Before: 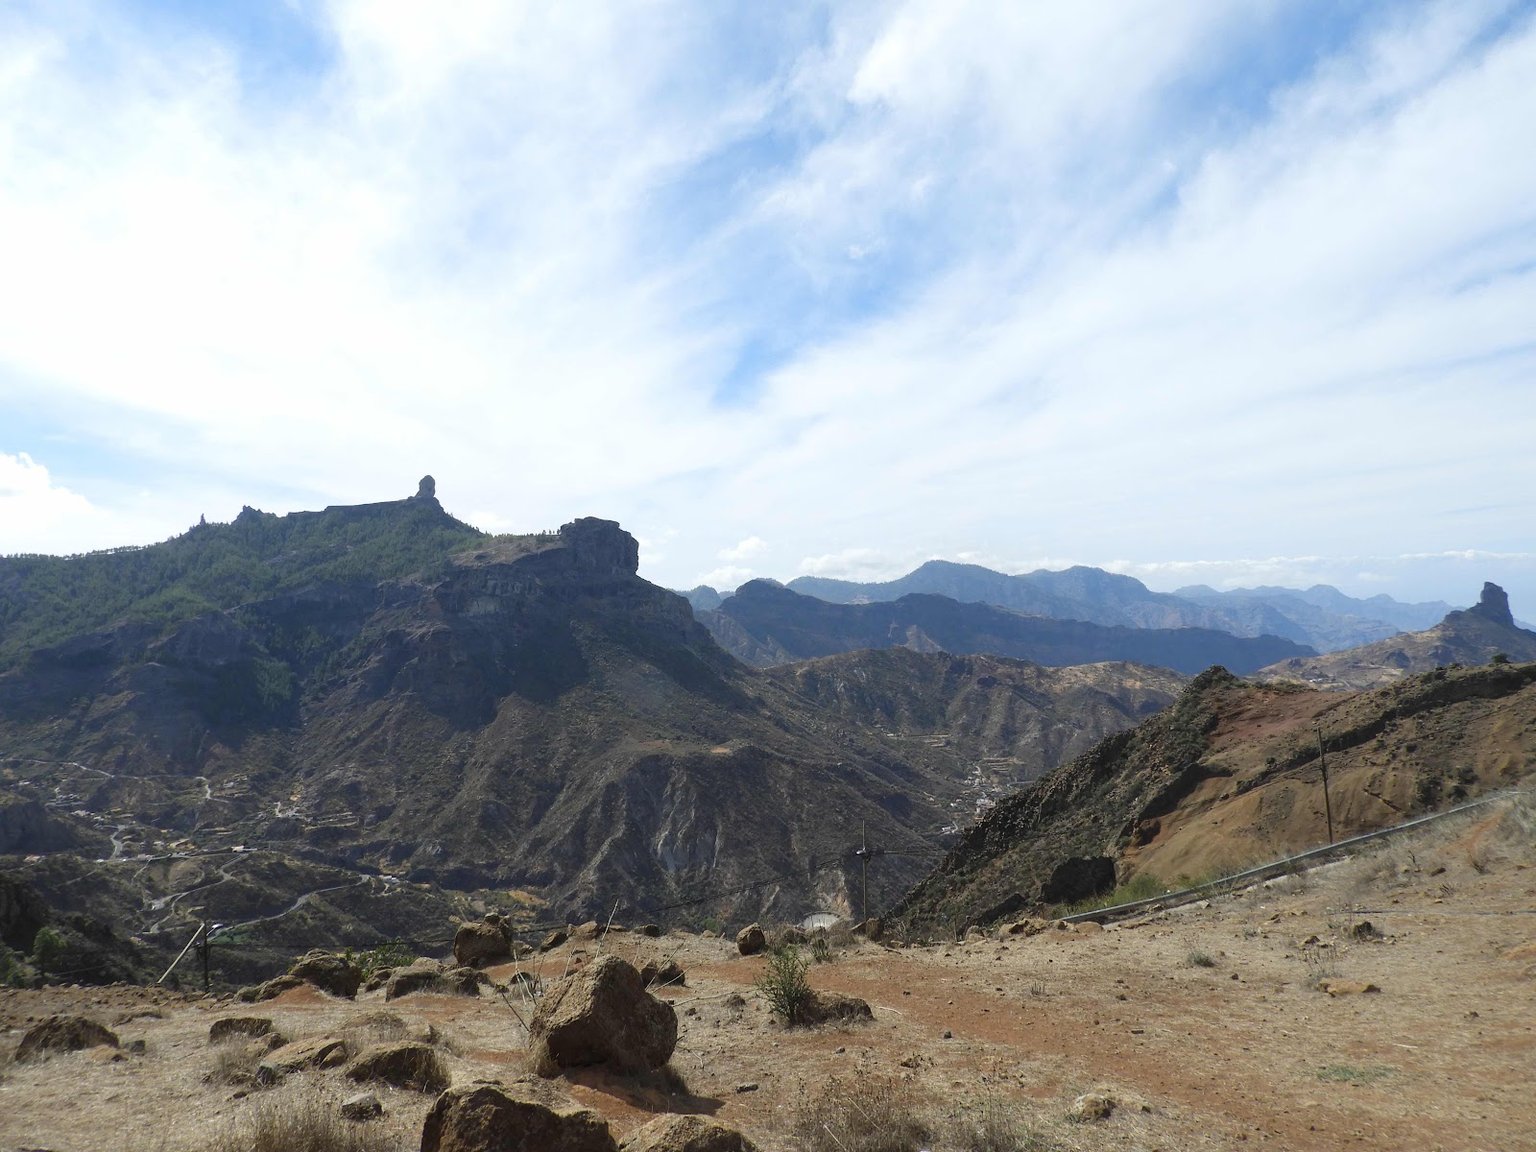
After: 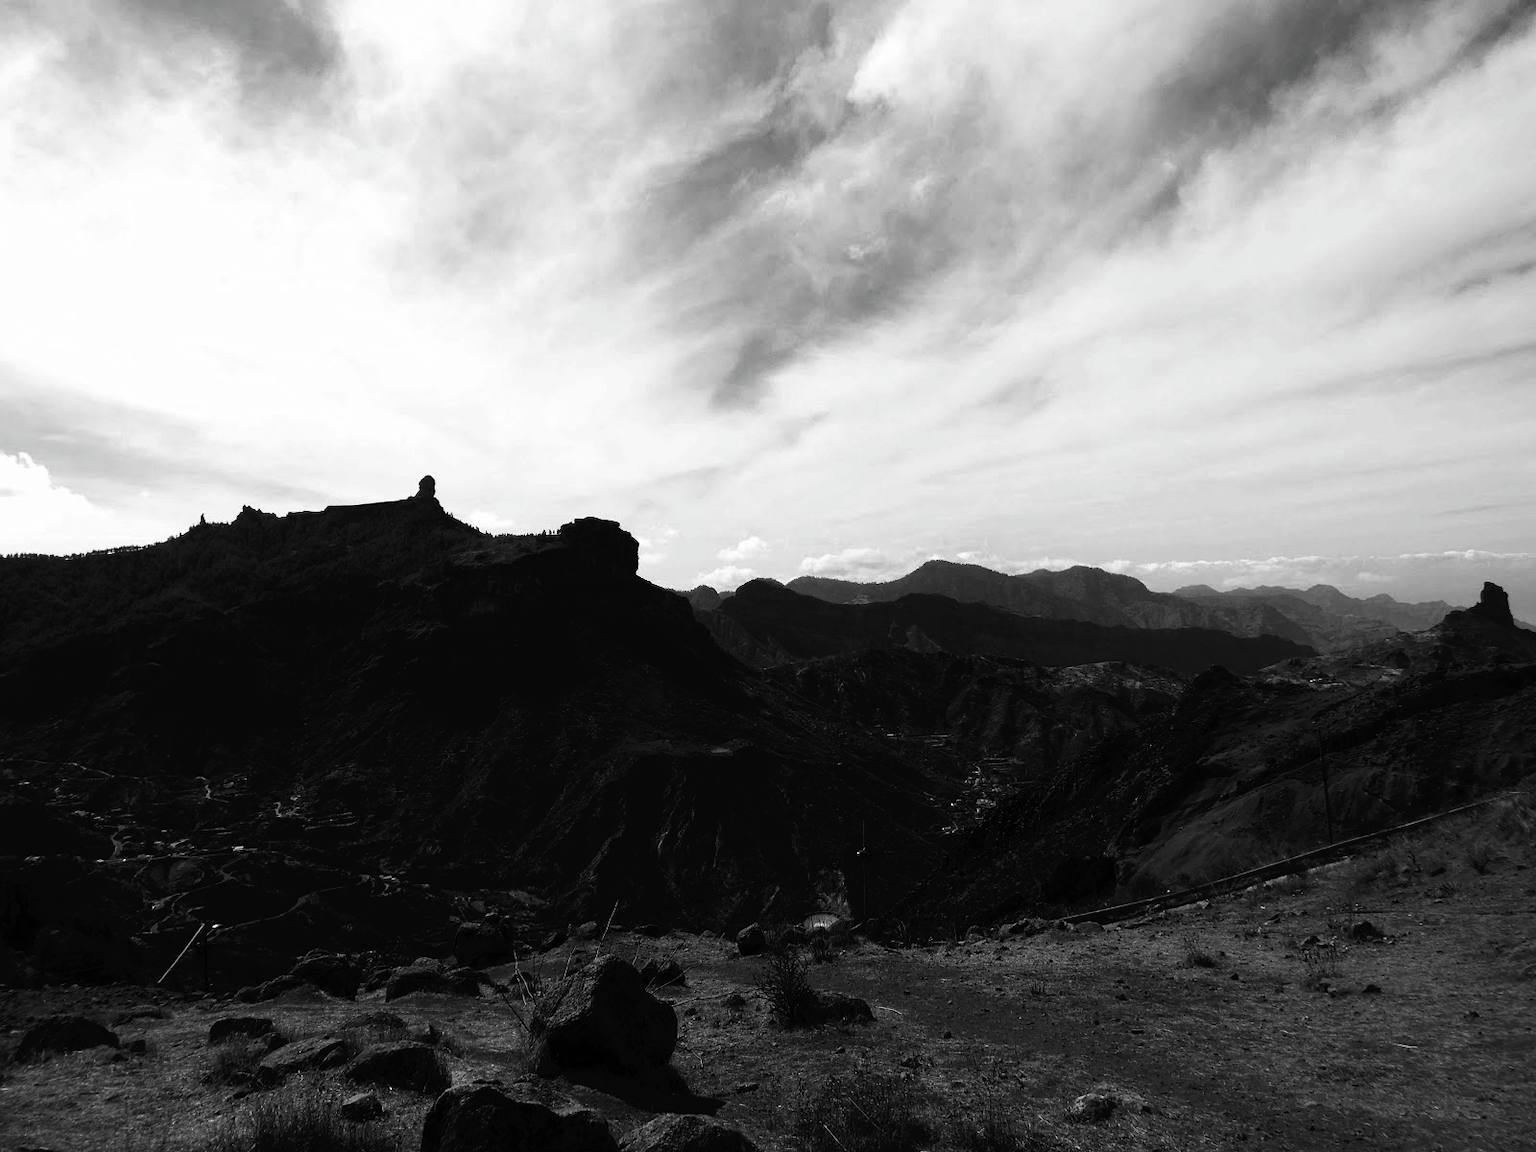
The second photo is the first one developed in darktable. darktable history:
contrast brightness saturation: contrast 0.016, brightness -0.998, saturation -0.983
tone curve: curves: ch0 [(0, 0) (0.003, 0.019) (0.011, 0.022) (0.025, 0.025) (0.044, 0.04) (0.069, 0.069) (0.1, 0.108) (0.136, 0.152) (0.177, 0.199) (0.224, 0.26) (0.277, 0.321) (0.335, 0.392) (0.399, 0.472) (0.468, 0.547) (0.543, 0.624) (0.623, 0.713) (0.709, 0.786) (0.801, 0.865) (0.898, 0.939) (1, 1)], color space Lab, independent channels, preserve colors none
